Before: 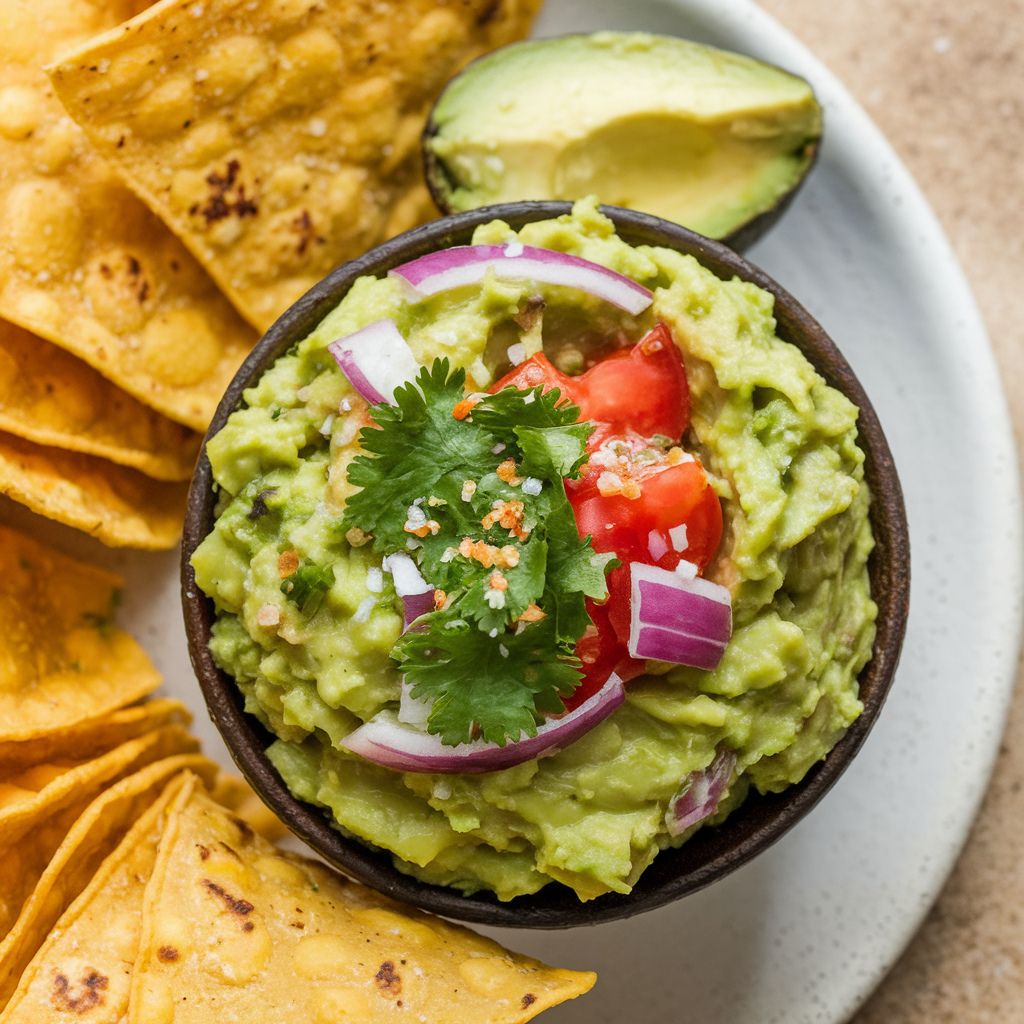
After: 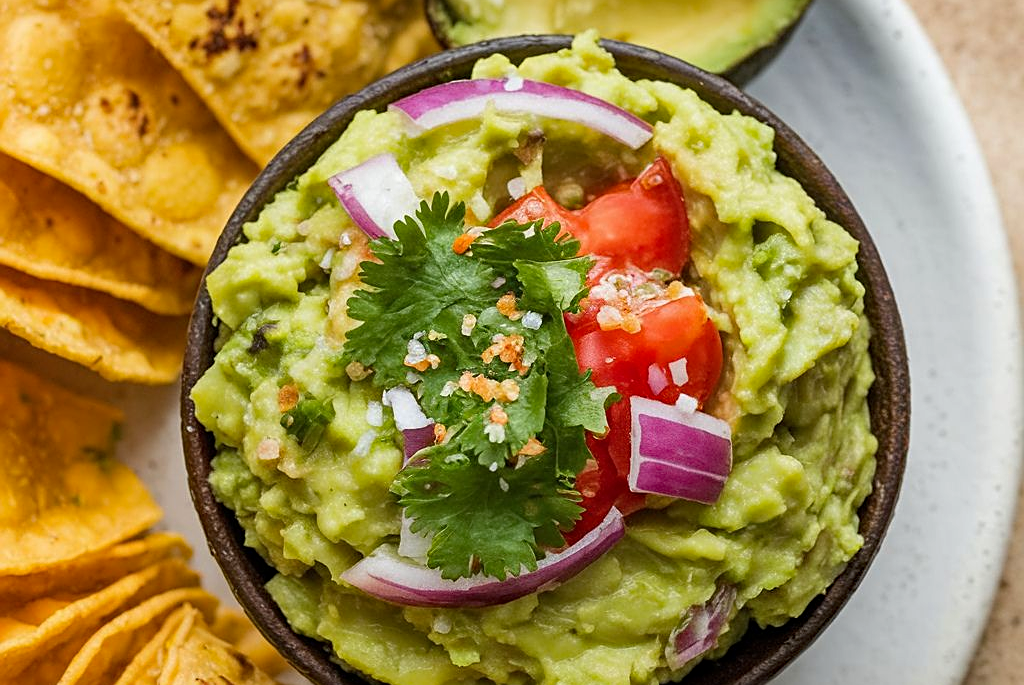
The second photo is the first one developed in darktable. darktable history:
crop: top 16.307%, bottom 16.765%
sharpen: on, module defaults
haze removal: compatibility mode true, adaptive false
